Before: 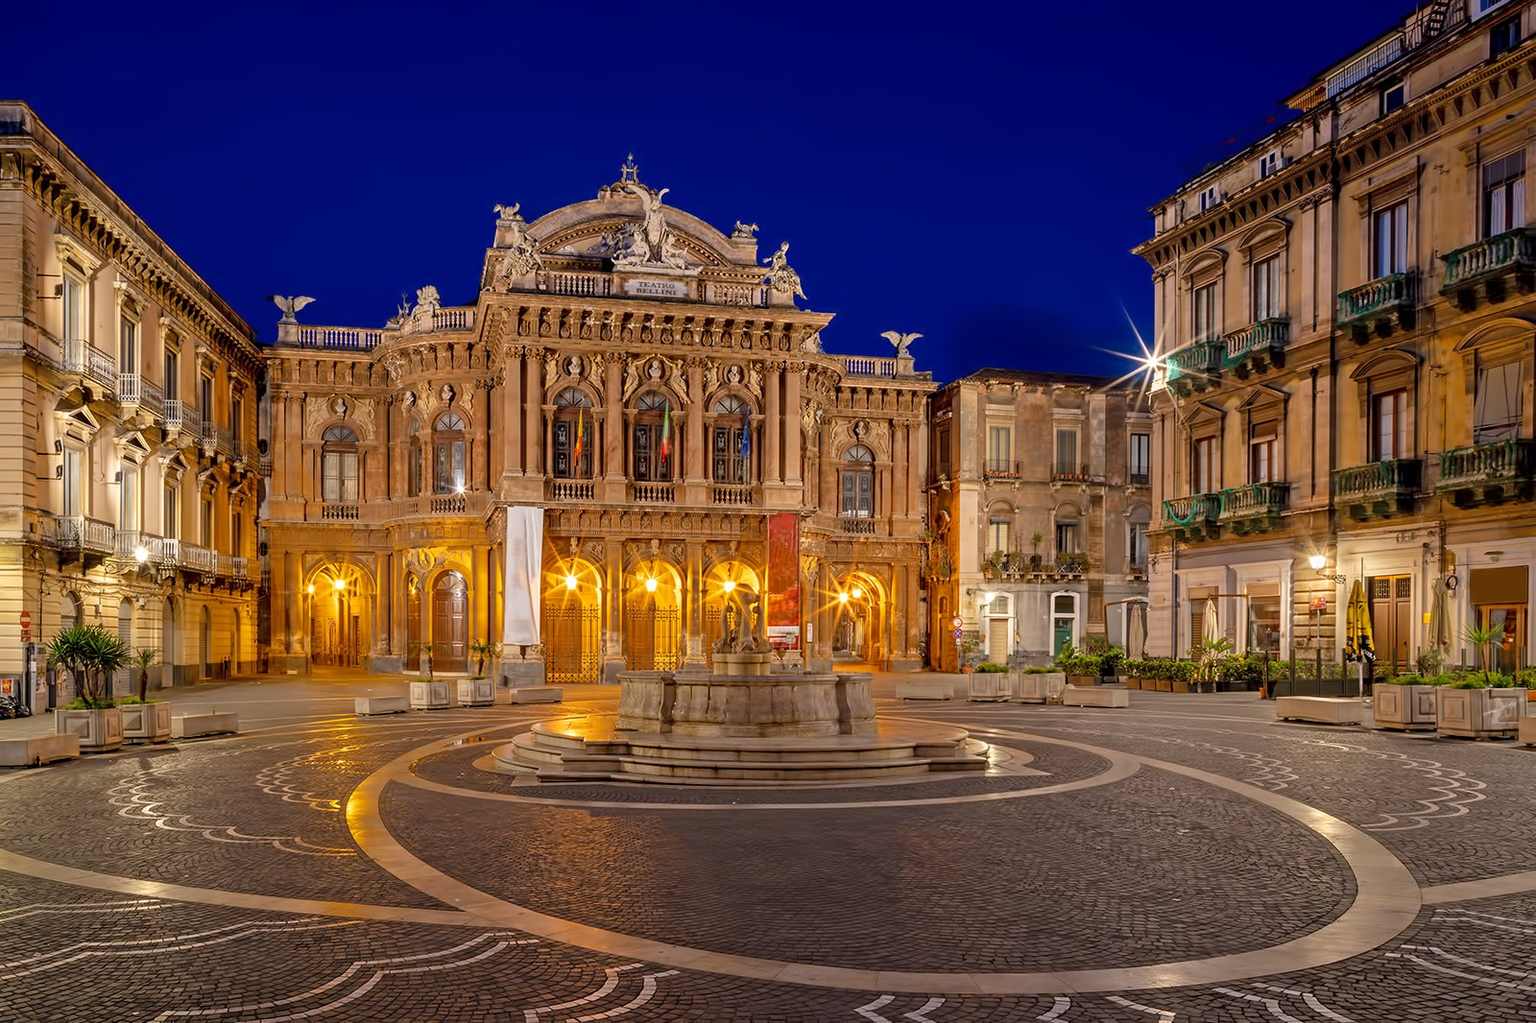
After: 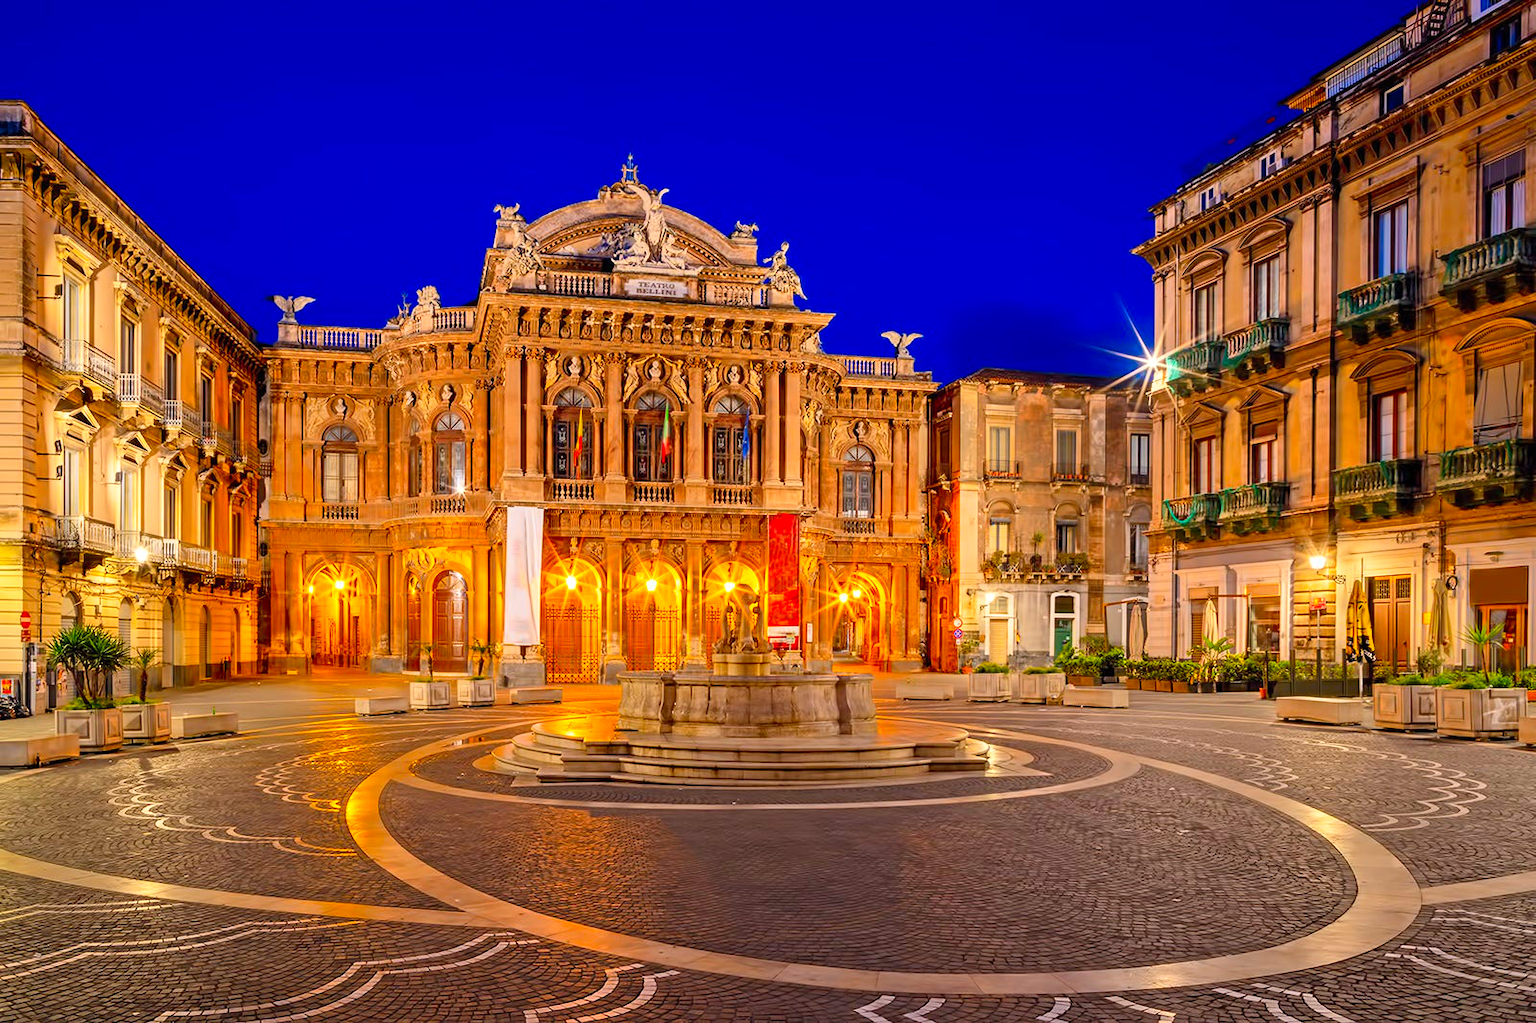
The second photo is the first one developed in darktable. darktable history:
contrast brightness saturation: contrast 0.203, brightness 0.194, saturation 0.782
